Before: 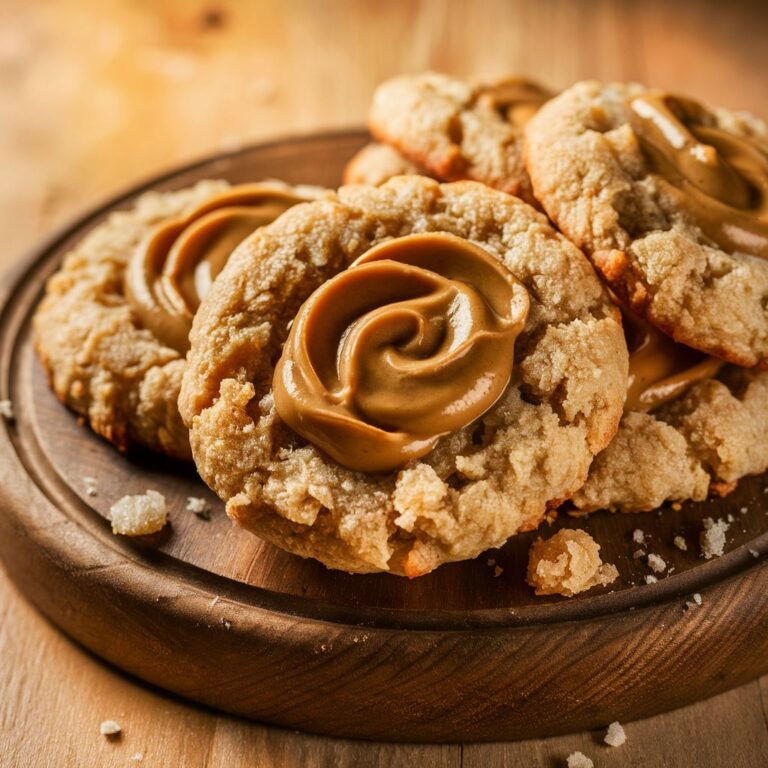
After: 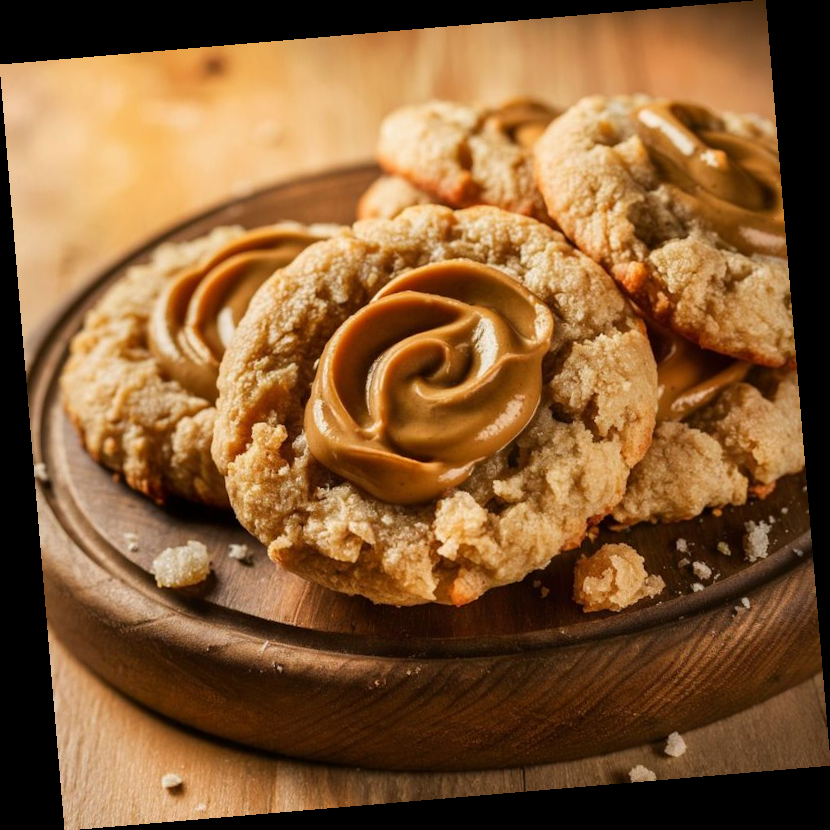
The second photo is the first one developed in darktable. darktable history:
rotate and perspective: rotation -4.86°, automatic cropping off
white balance: red 1, blue 1
